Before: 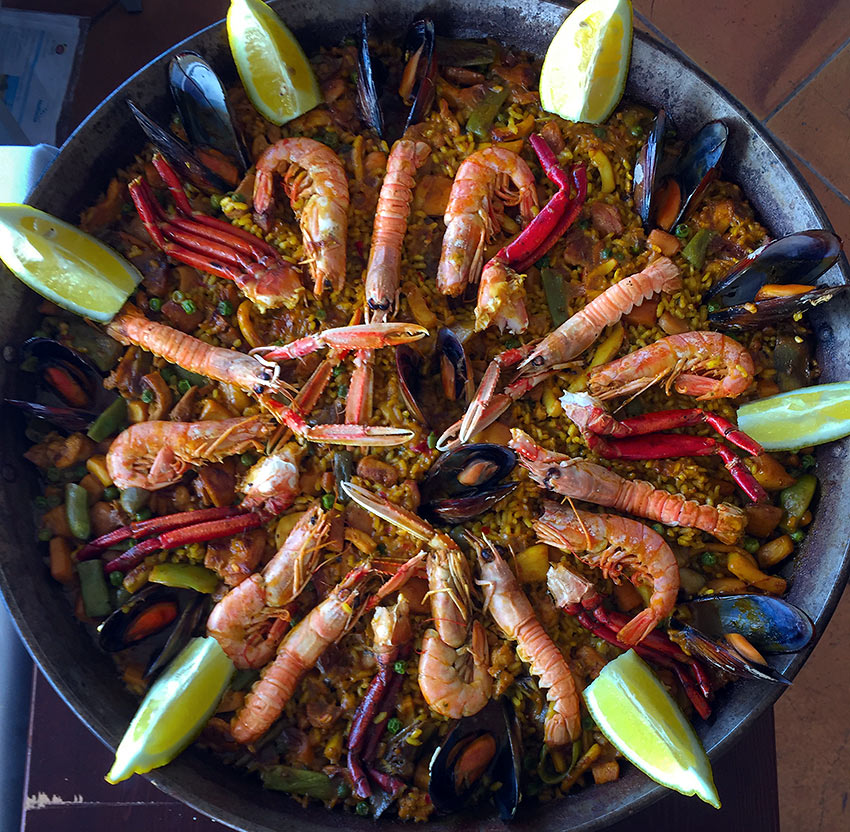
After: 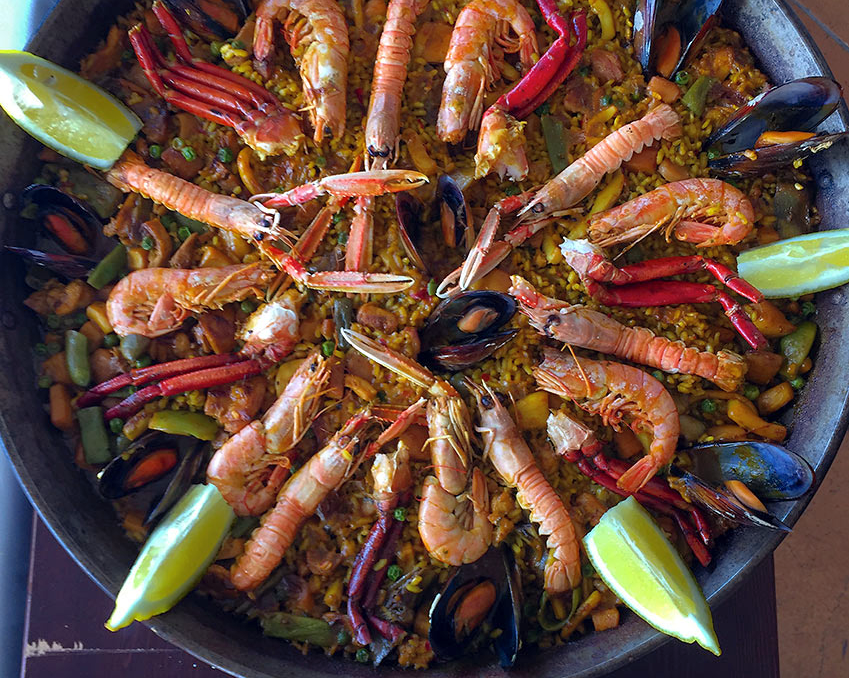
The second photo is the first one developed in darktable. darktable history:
crop and rotate: top 18.501%
shadows and highlights: shadows 43.2, highlights 6.59
